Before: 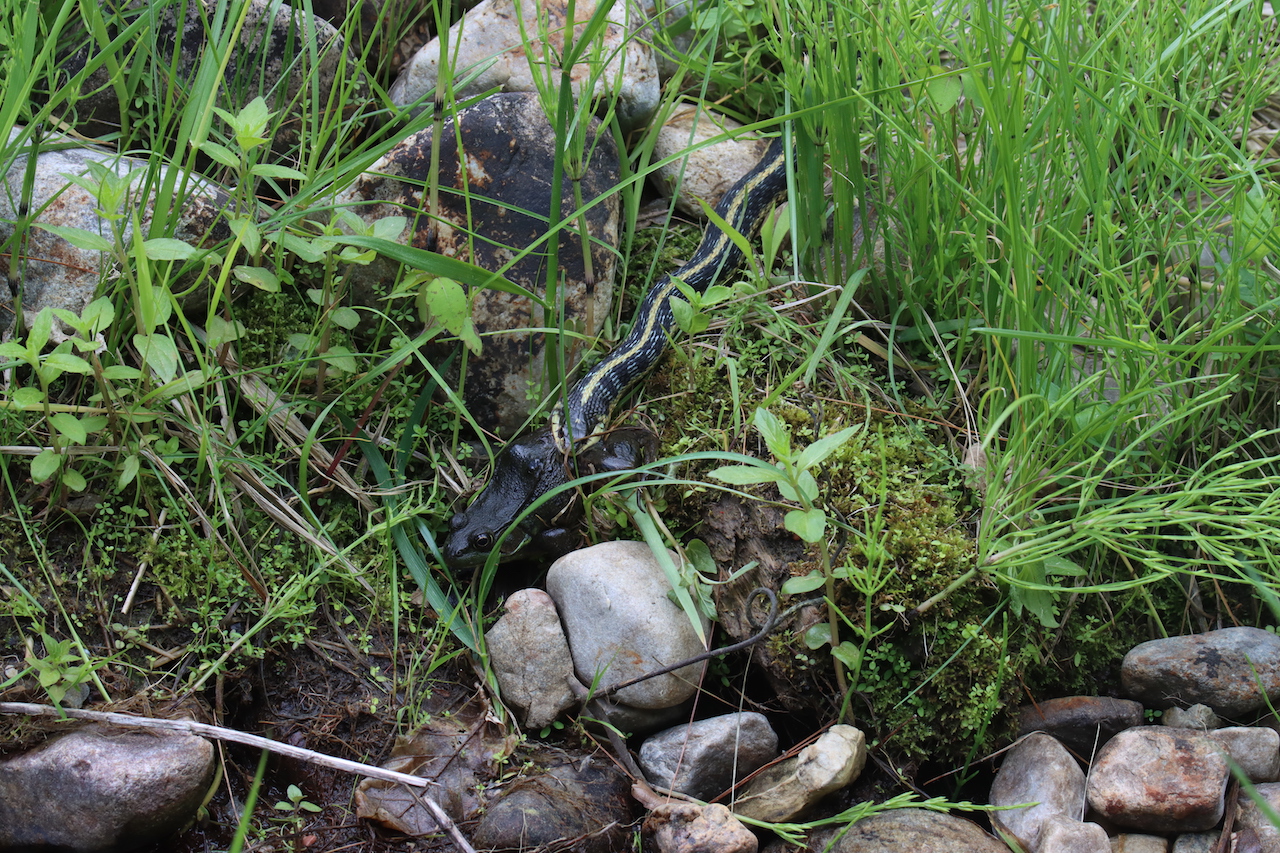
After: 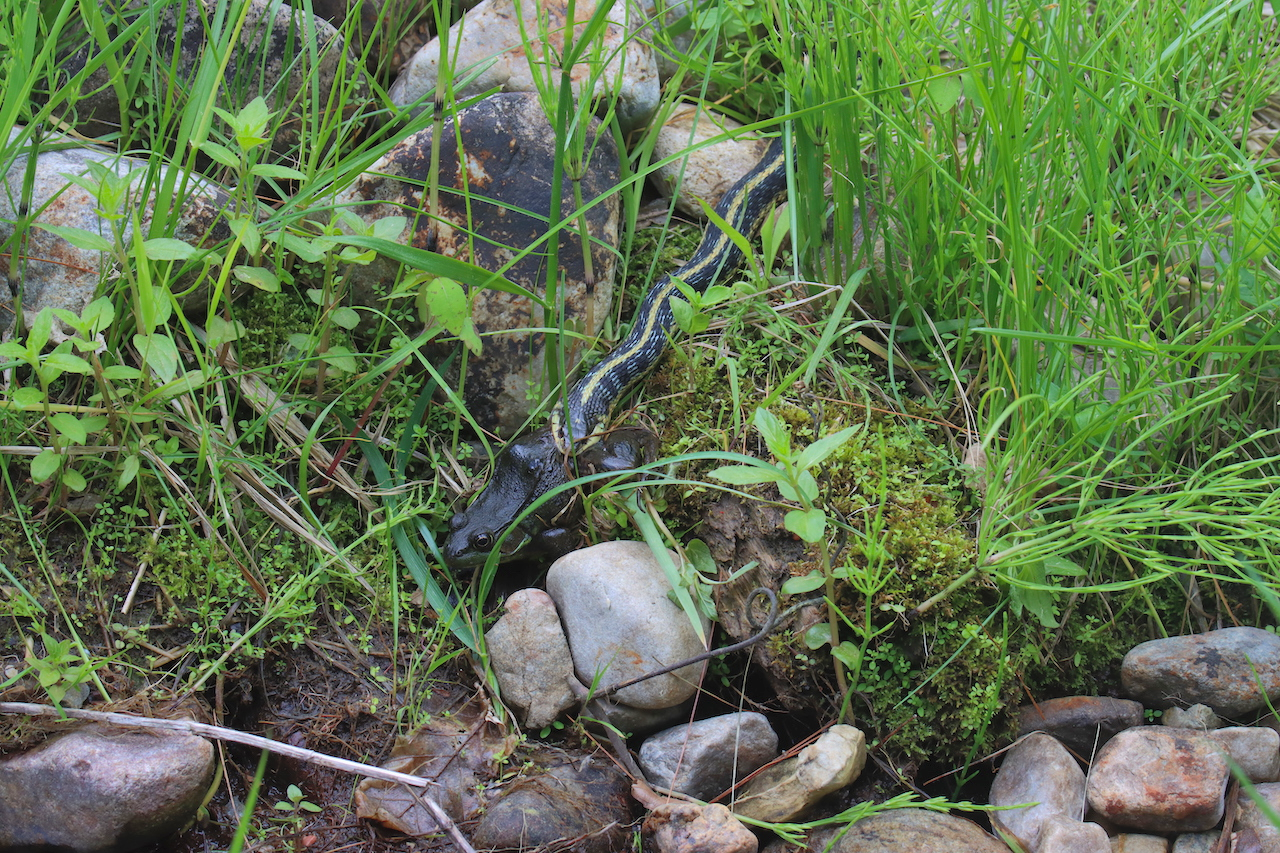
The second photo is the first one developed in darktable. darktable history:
shadows and highlights: highlights color adjustment 0.618%
contrast brightness saturation: brightness 0.087, saturation 0.192
